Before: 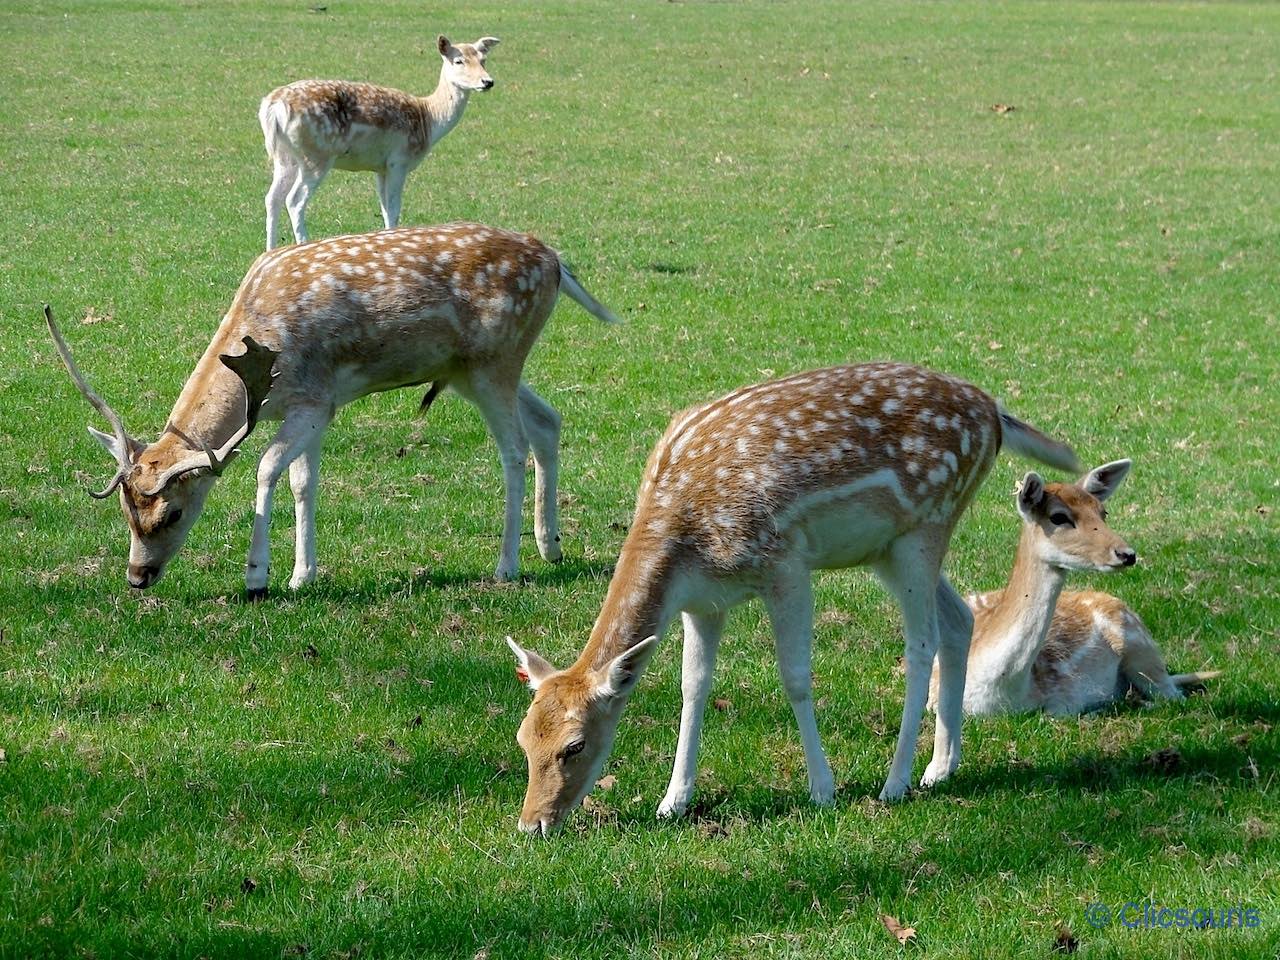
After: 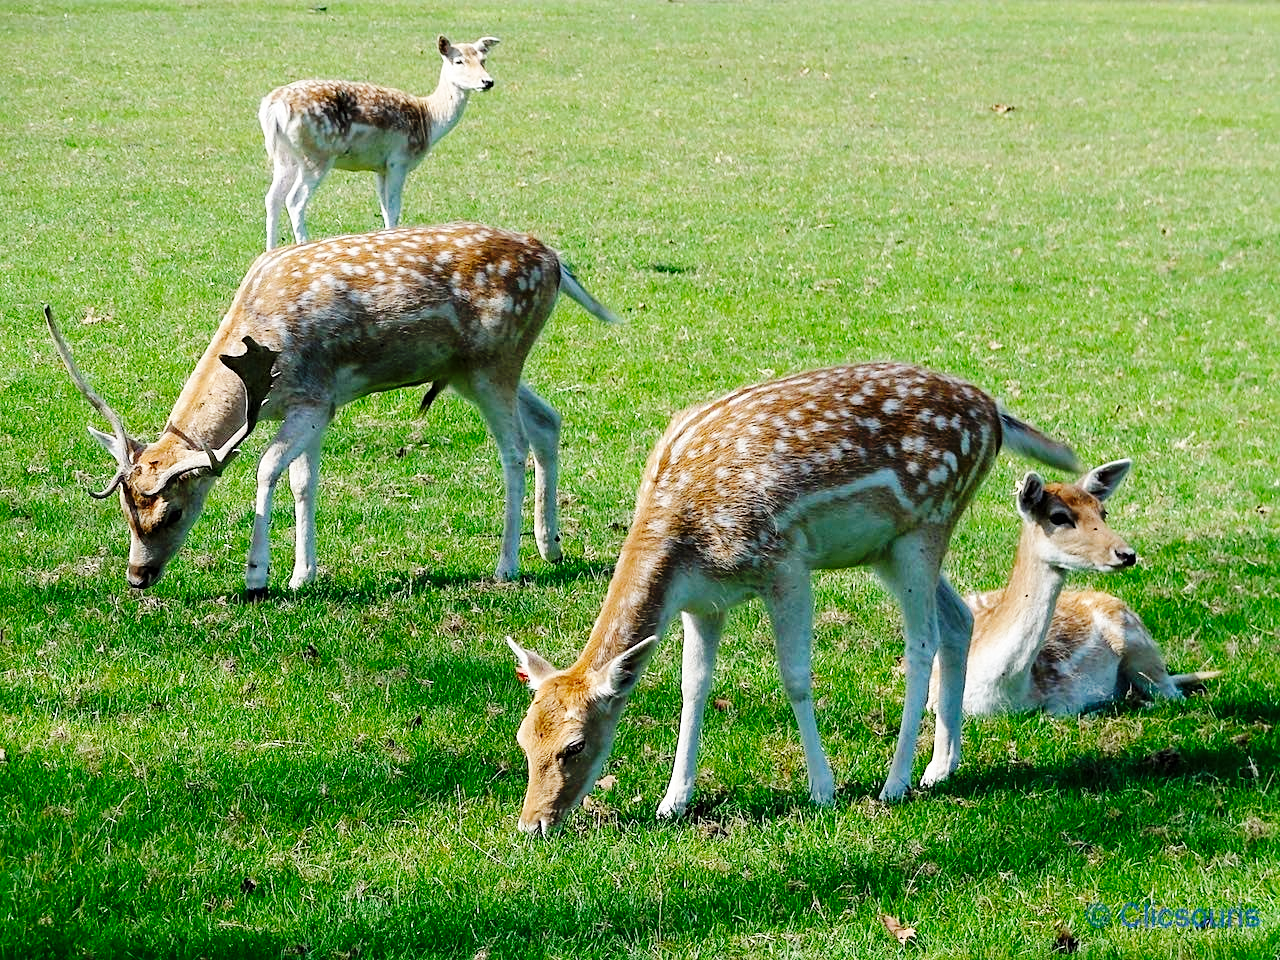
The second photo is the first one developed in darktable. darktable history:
sharpen: amount 0.2
base curve: curves: ch0 [(0, 0) (0.036, 0.025) (0.121, 0.166) (0.206, 0.329) (0.605, 0.79) (1, 1)], preserve colors none
